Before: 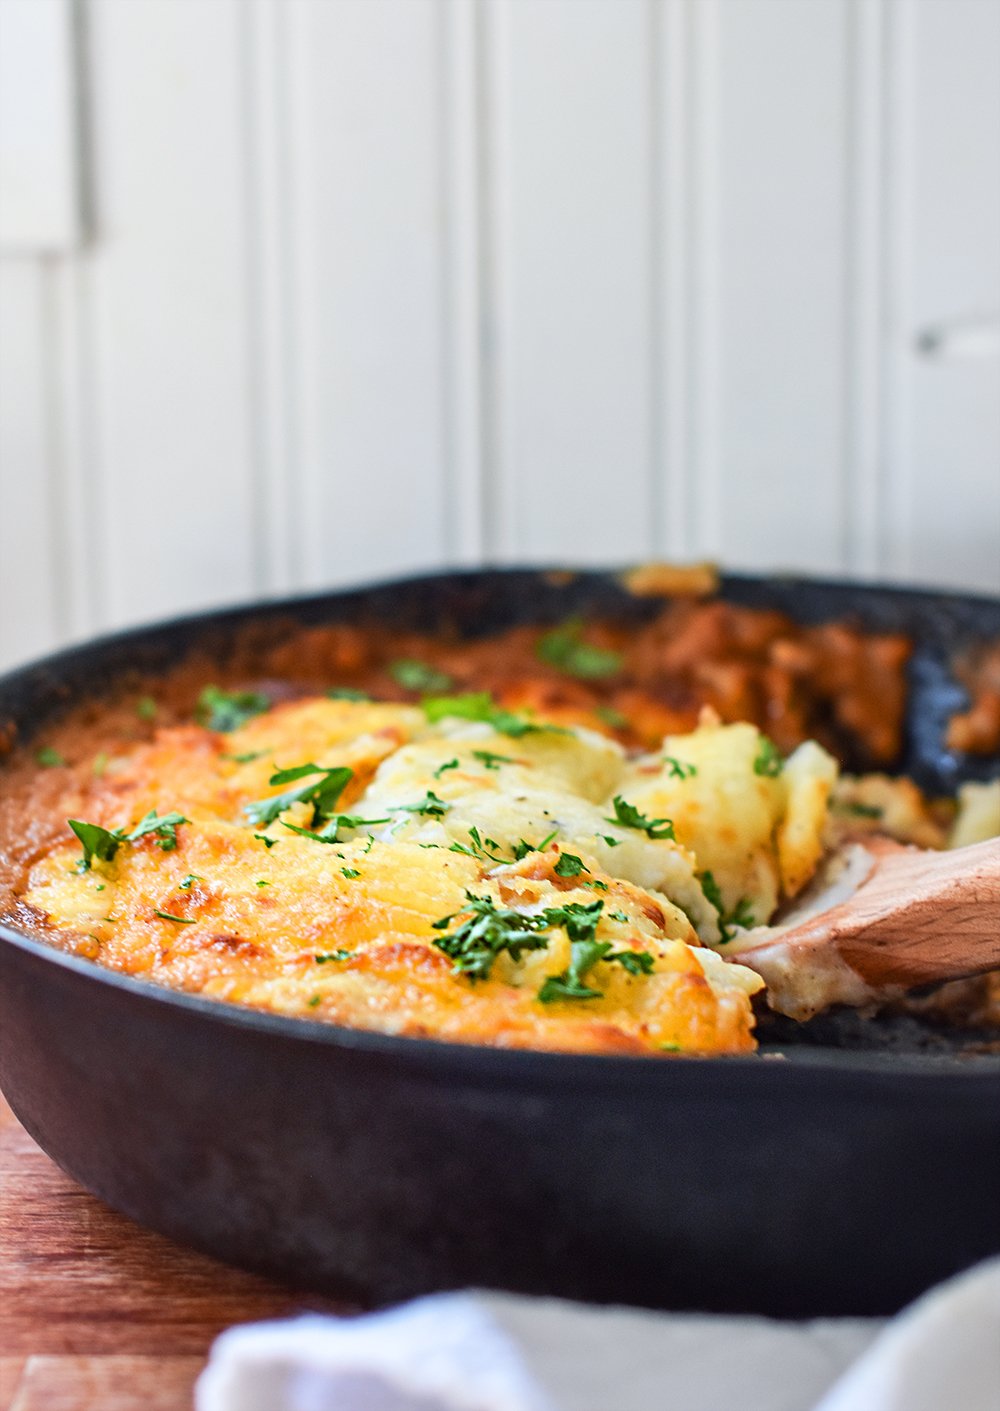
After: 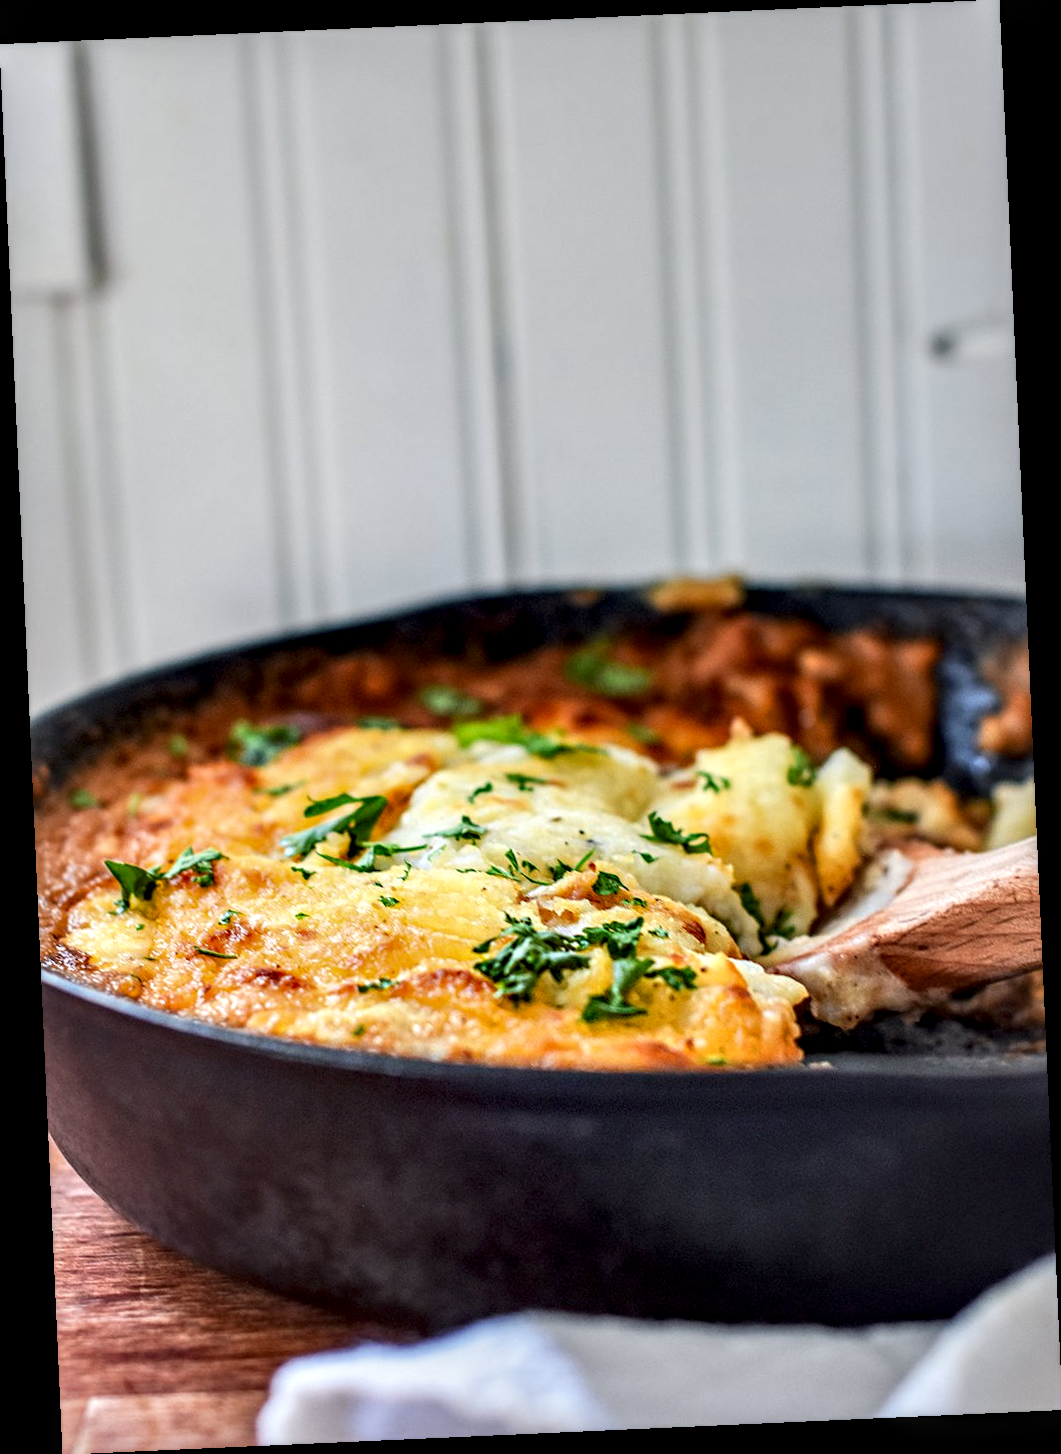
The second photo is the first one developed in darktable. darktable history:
rotate and perspective: rotation -2.56°, automatic cropping off
local contrast: highlights 20%, shadows 70%, detail 170%
